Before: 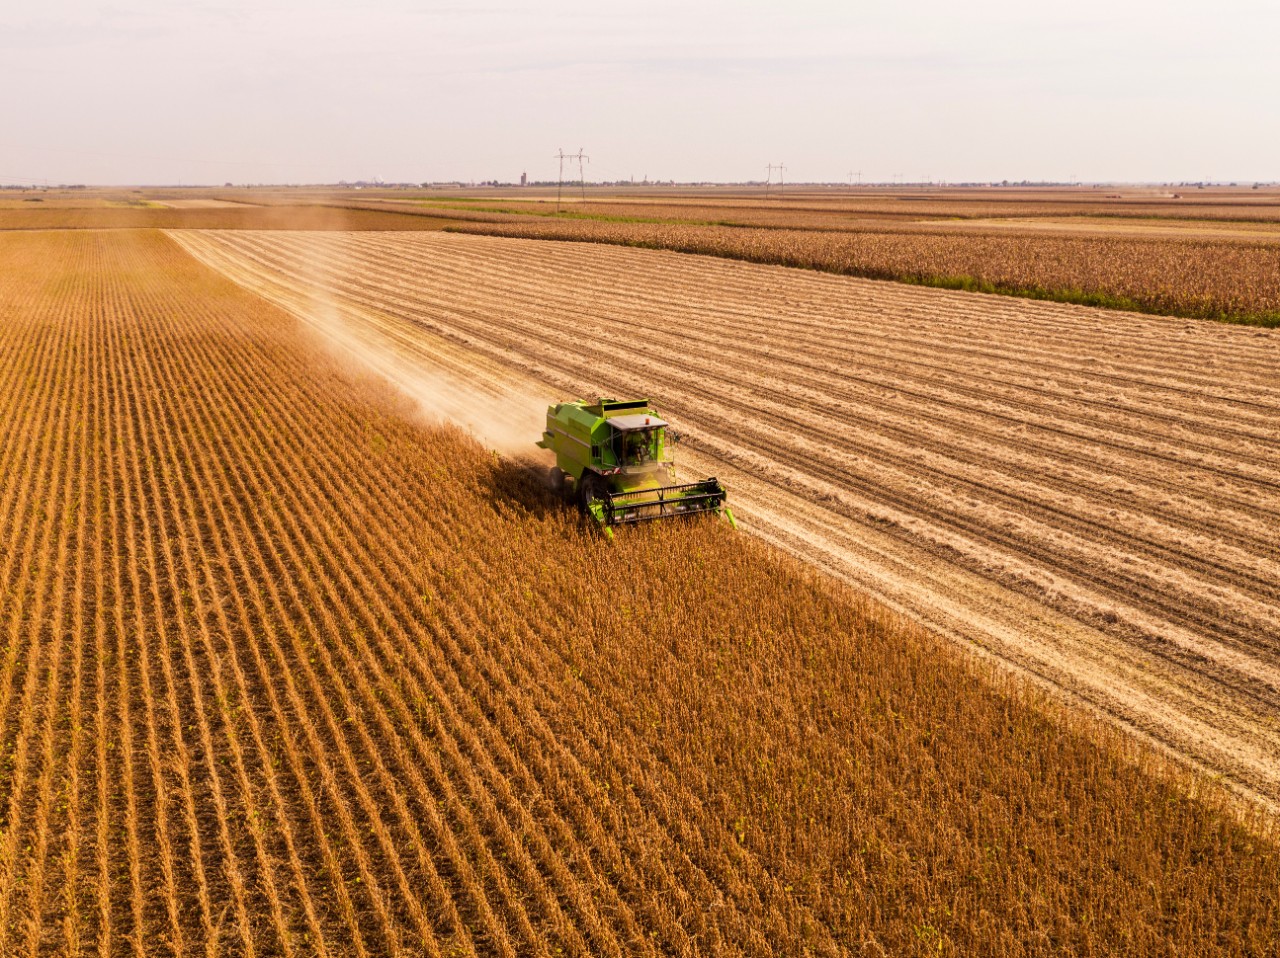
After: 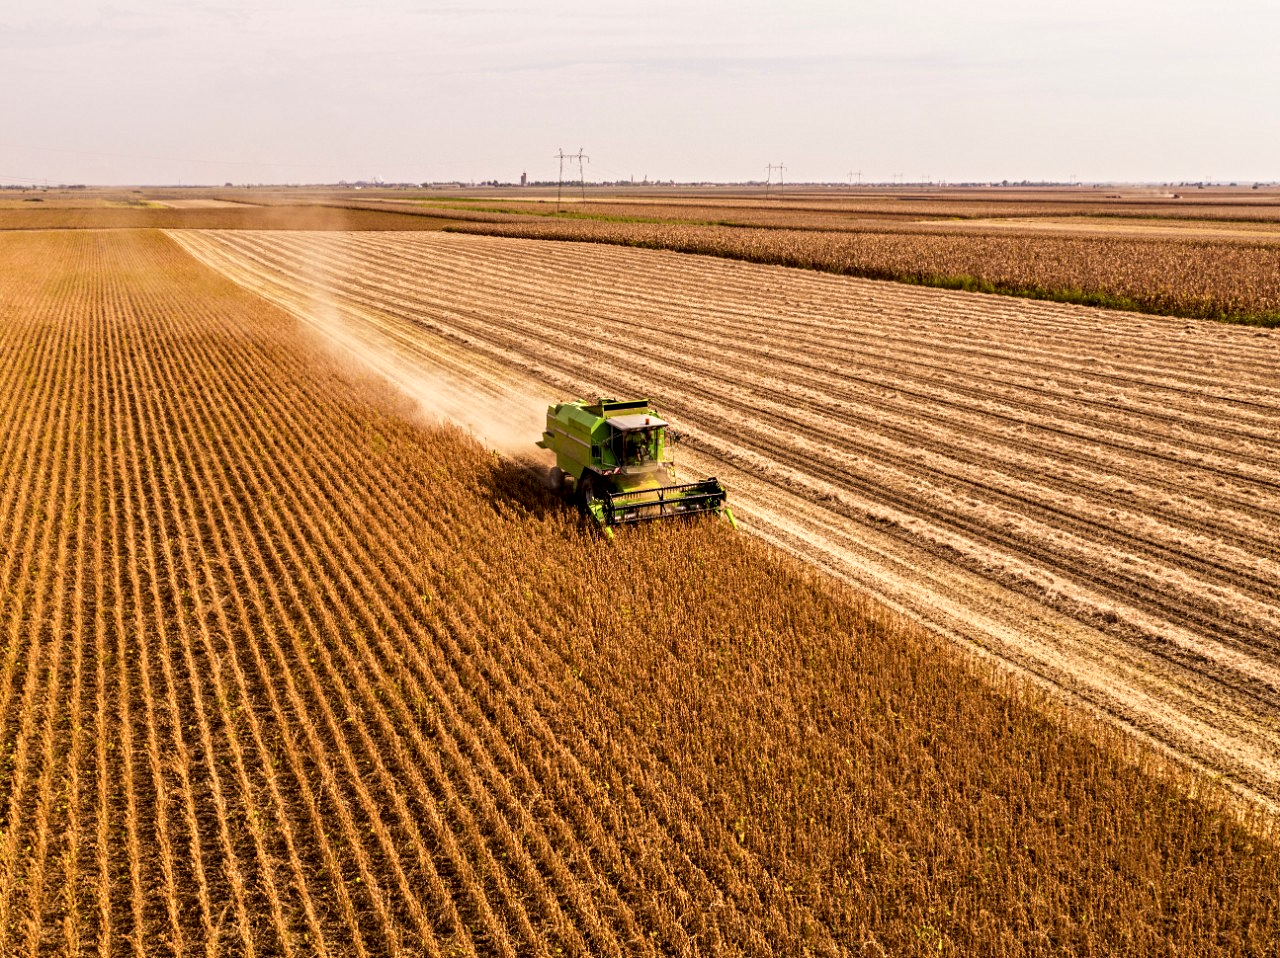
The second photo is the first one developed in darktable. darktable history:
contrast equalizer: y [[0.51, 0.537, 0.559, 0.574, 0.599, 0.618], [0.5 ×6], [0.5 ×6], [0 ×6], [0 ×6]] | blend: blend mode difference, opacity 100%; mask: uniform (no mask)
